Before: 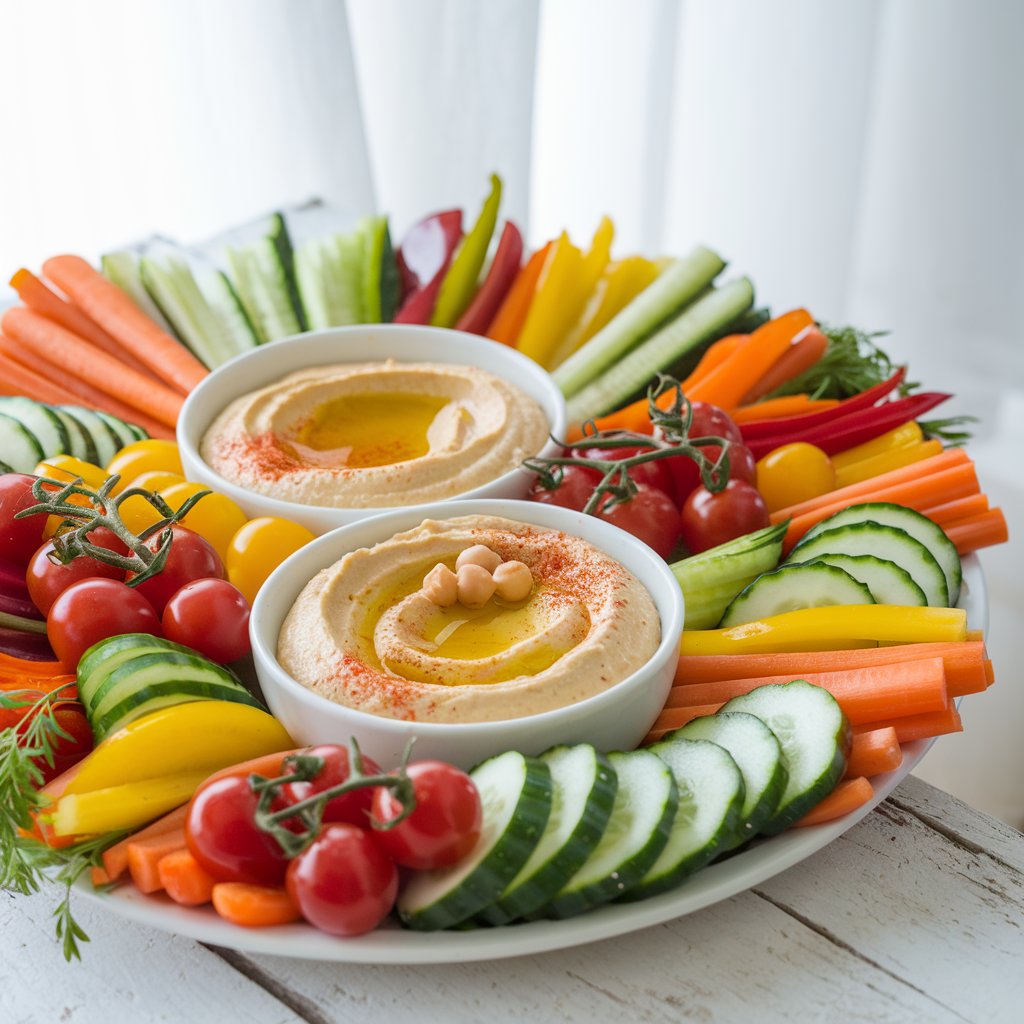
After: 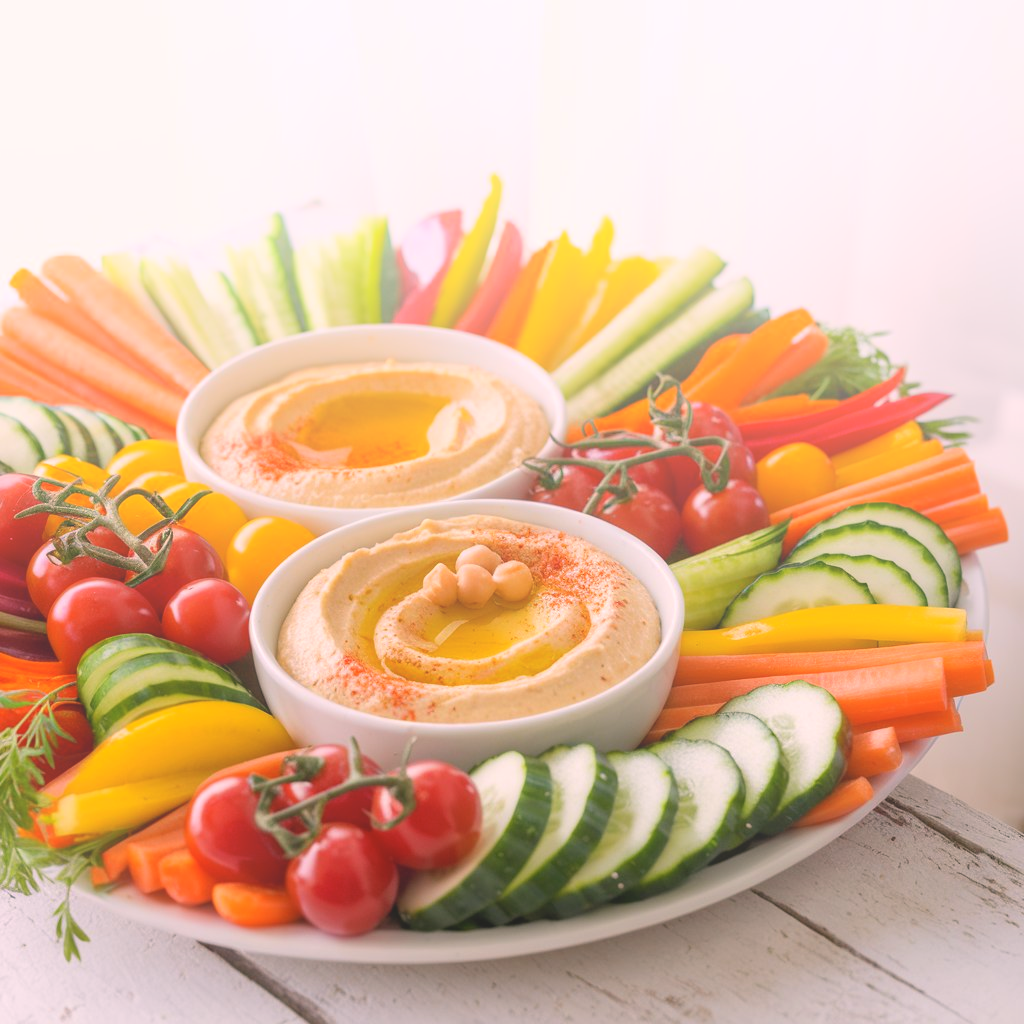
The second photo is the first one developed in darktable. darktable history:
bloom: size 40%
color correction: highlights a* 12.23, highlights b* 5.41
